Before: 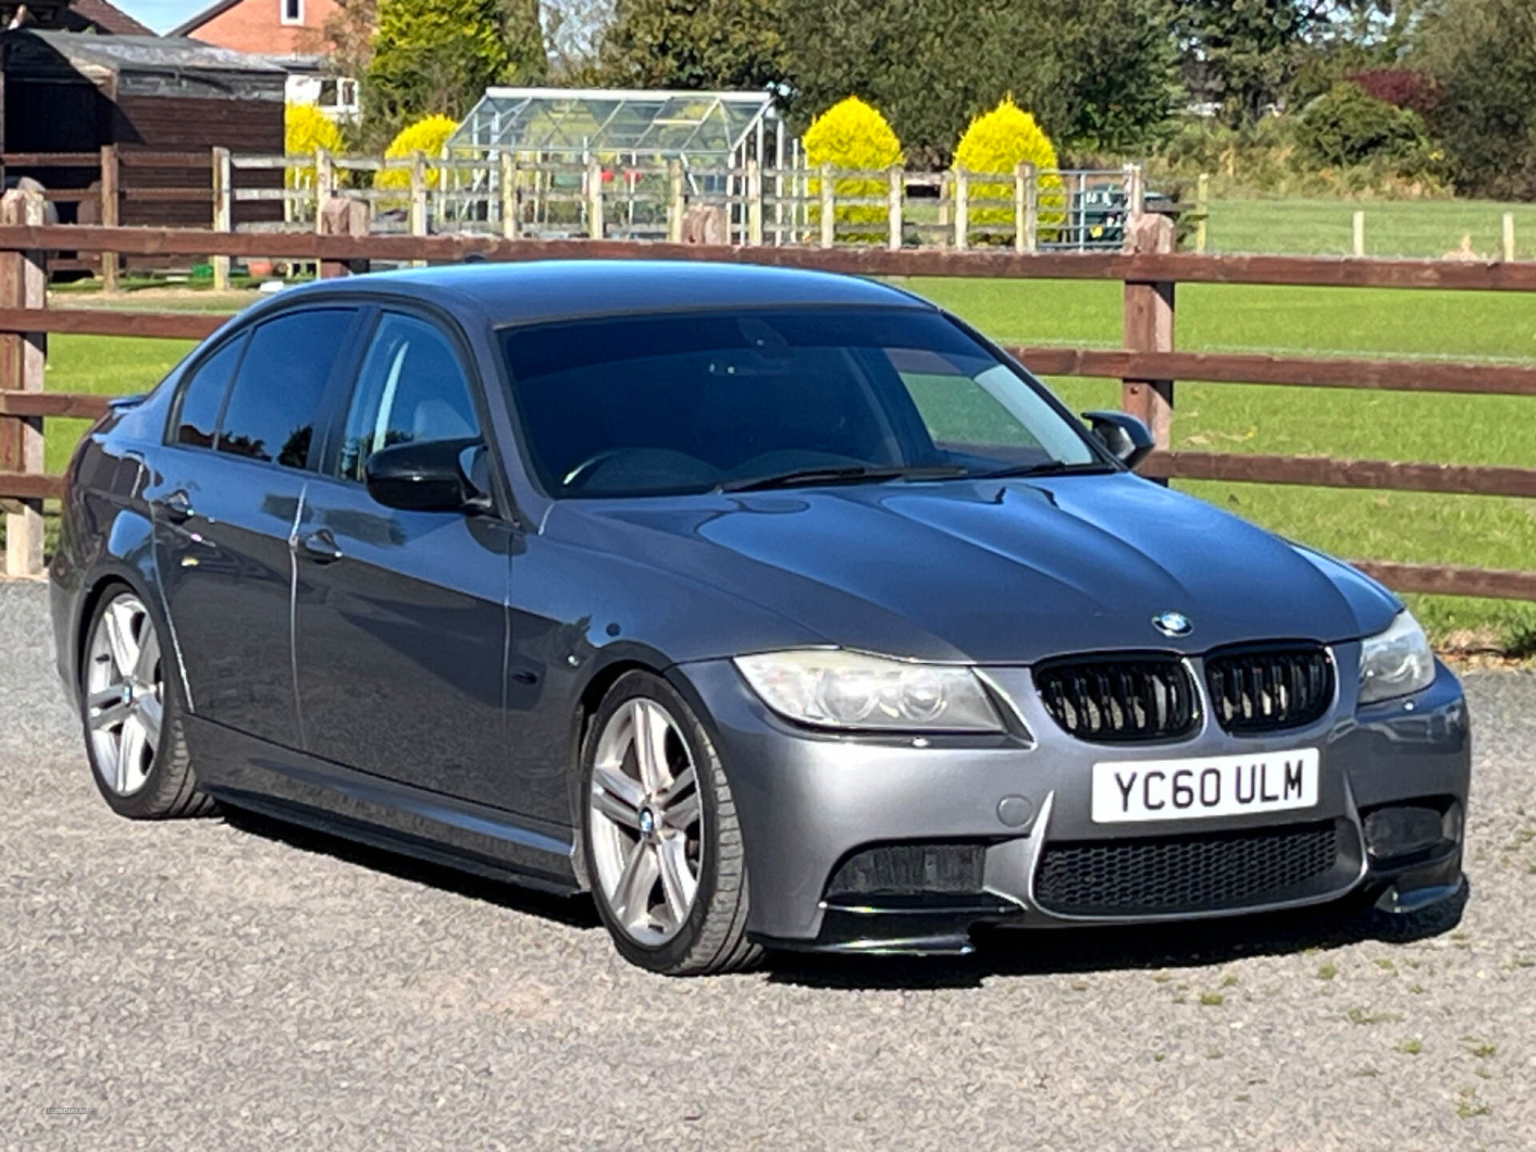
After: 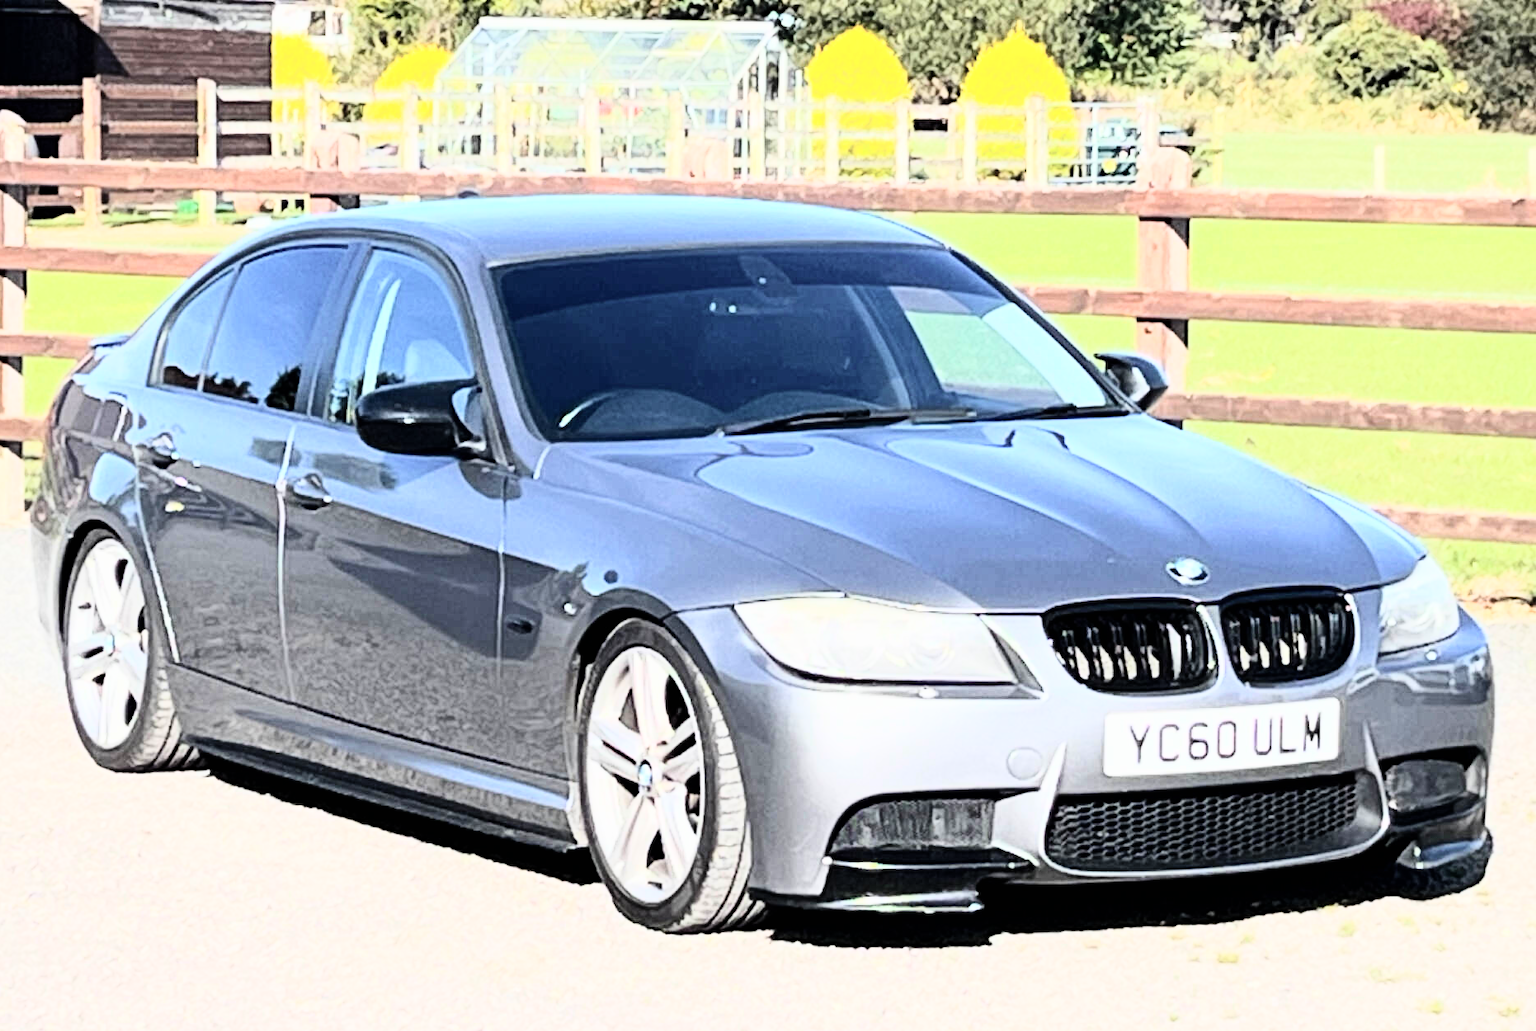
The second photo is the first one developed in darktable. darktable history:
crop: left 1.371%, top 6.174%, right 1.642%, bottom 7%
exposure: exposure 0.606 EV, compensate exposure bias true, compensate highlight preservation false
tone curve: curves: ch0 [(0, 0) (0.003, 0.004) (0.011, 0.016) (0.025, 0.035) (0.044, 0.062) (0.069, 0.097) (0.1, 0.143) (0.136, 0.205) (0.177, 0.276) (0.224, 0.36) (0.277, 0.461) (0.335, 0.584) (0.399, 0.686) (0.468, 0.783) (0.543, 0.868) (0.623, 0.927) (0.709, 0.96) (0.801, 0.974) (0.898, 0.986) (1, 1)], color space Lab, independent channels, preserve colors none
filmic rgb: black relative exposure -8 EV, white relative exposure 3.81 EV, hardness 4.37
